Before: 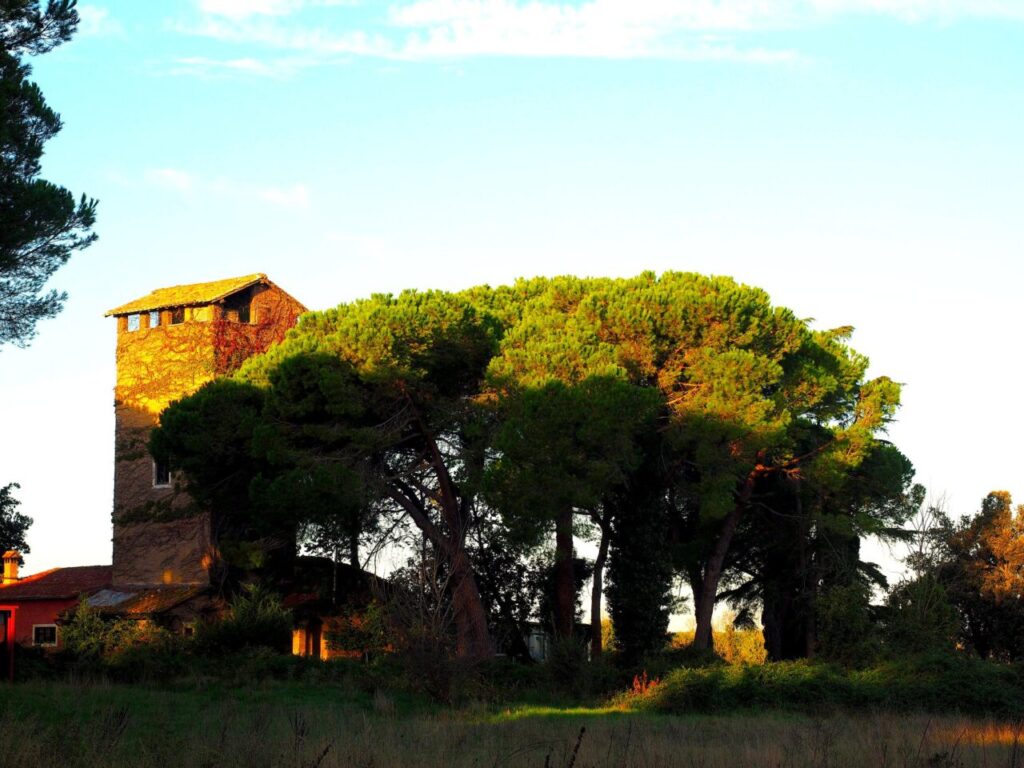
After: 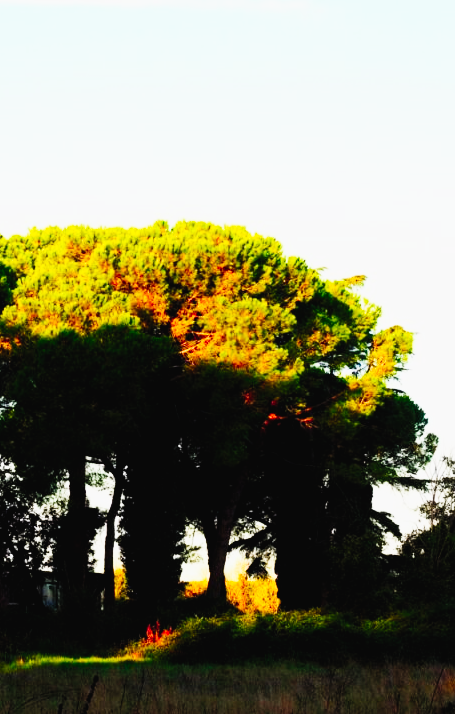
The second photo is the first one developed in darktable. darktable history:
tone curve: curves: ch0 [(0, 0) (0.003, 0.019) (0.011, 0.022) (0.025, 0.025) (0.044, 0.04) (0.069, 0.069) (0.1, 0.108) (0.136, 0.152) (0.177, 0.199) (0.224, 0.26) (0.277, 0.321) (0.335, 0.392) (0.399, 0.472) (0.468, 0.547) (0.543, 0.624) (0.623, 0.713) (0.709, 0.786) (0.801, 0.865) (0.898, 0.939) (1, 1)], preserve colors none
crop: left 47.628%, top 6.643%, right 7.874%
contrast brightness saturation: contrast 0.24, brightness 0.26, saturation 0.39
sigmoid: contrast 1.8, skew -0.2, preserve hue 0%, red attenuation 0.1, red rotation 0.035, green attenuation 0.1, green rotation -0.017, blue attenuation 0.15, blue rotation -0.052, base primaries Rec2020
